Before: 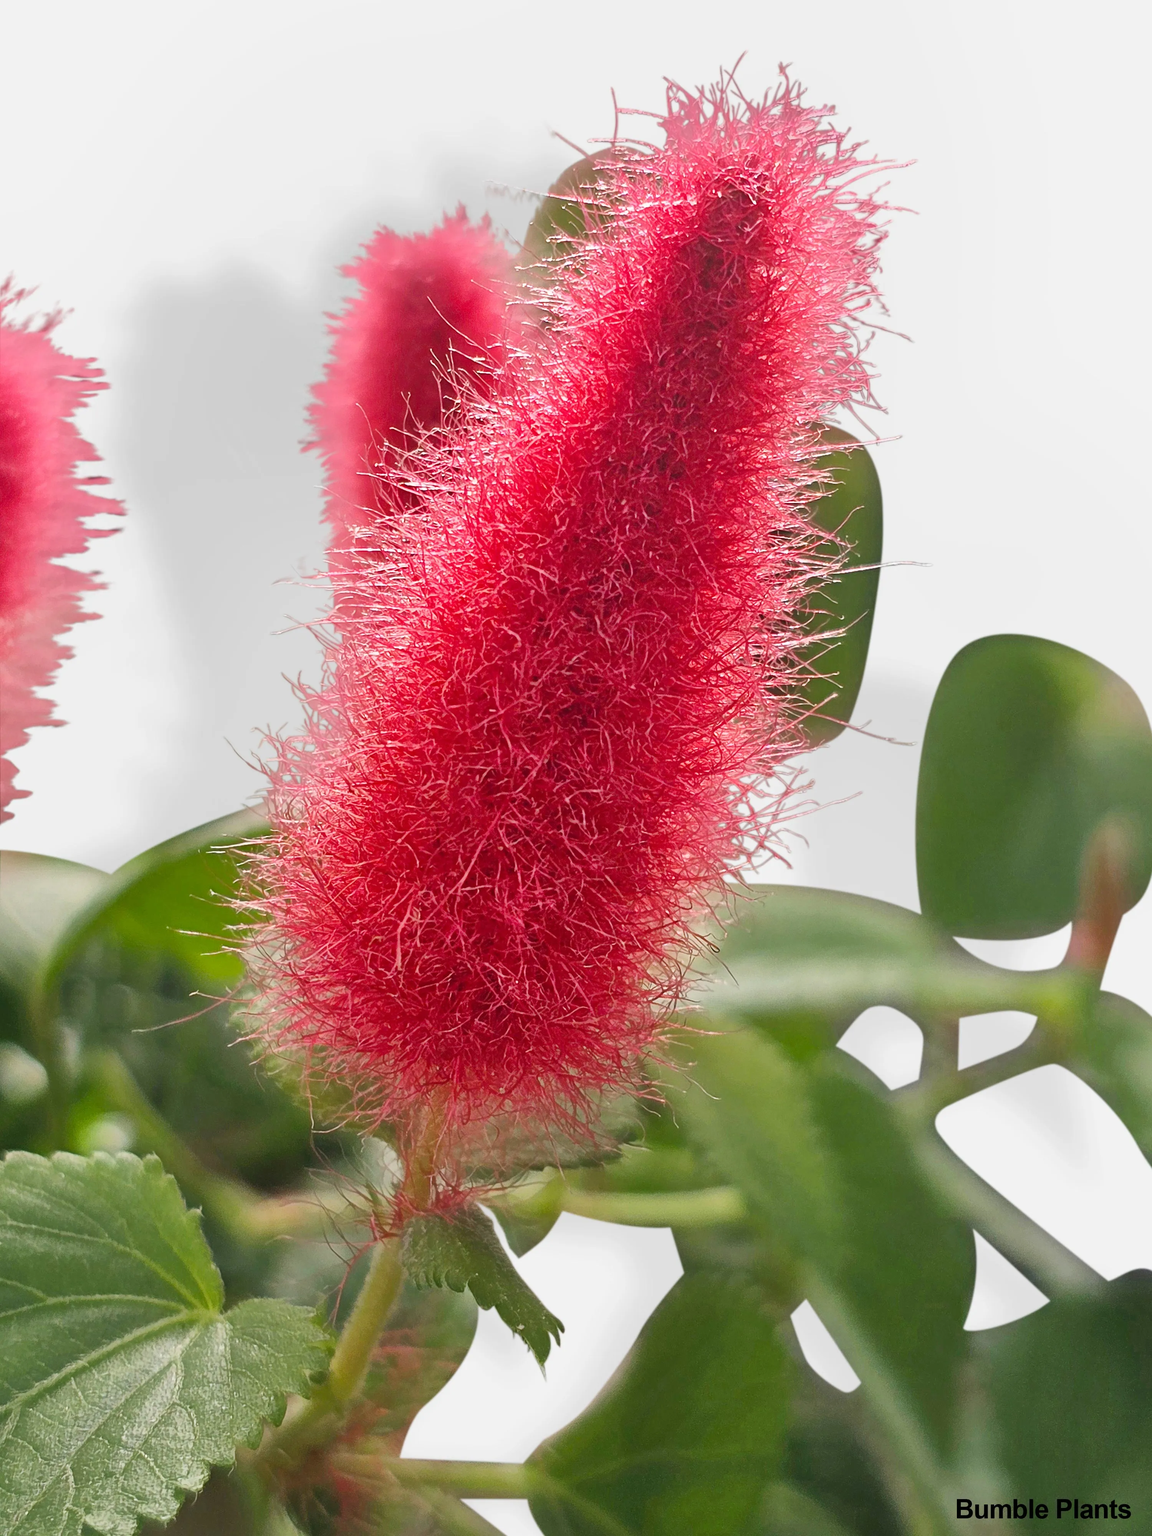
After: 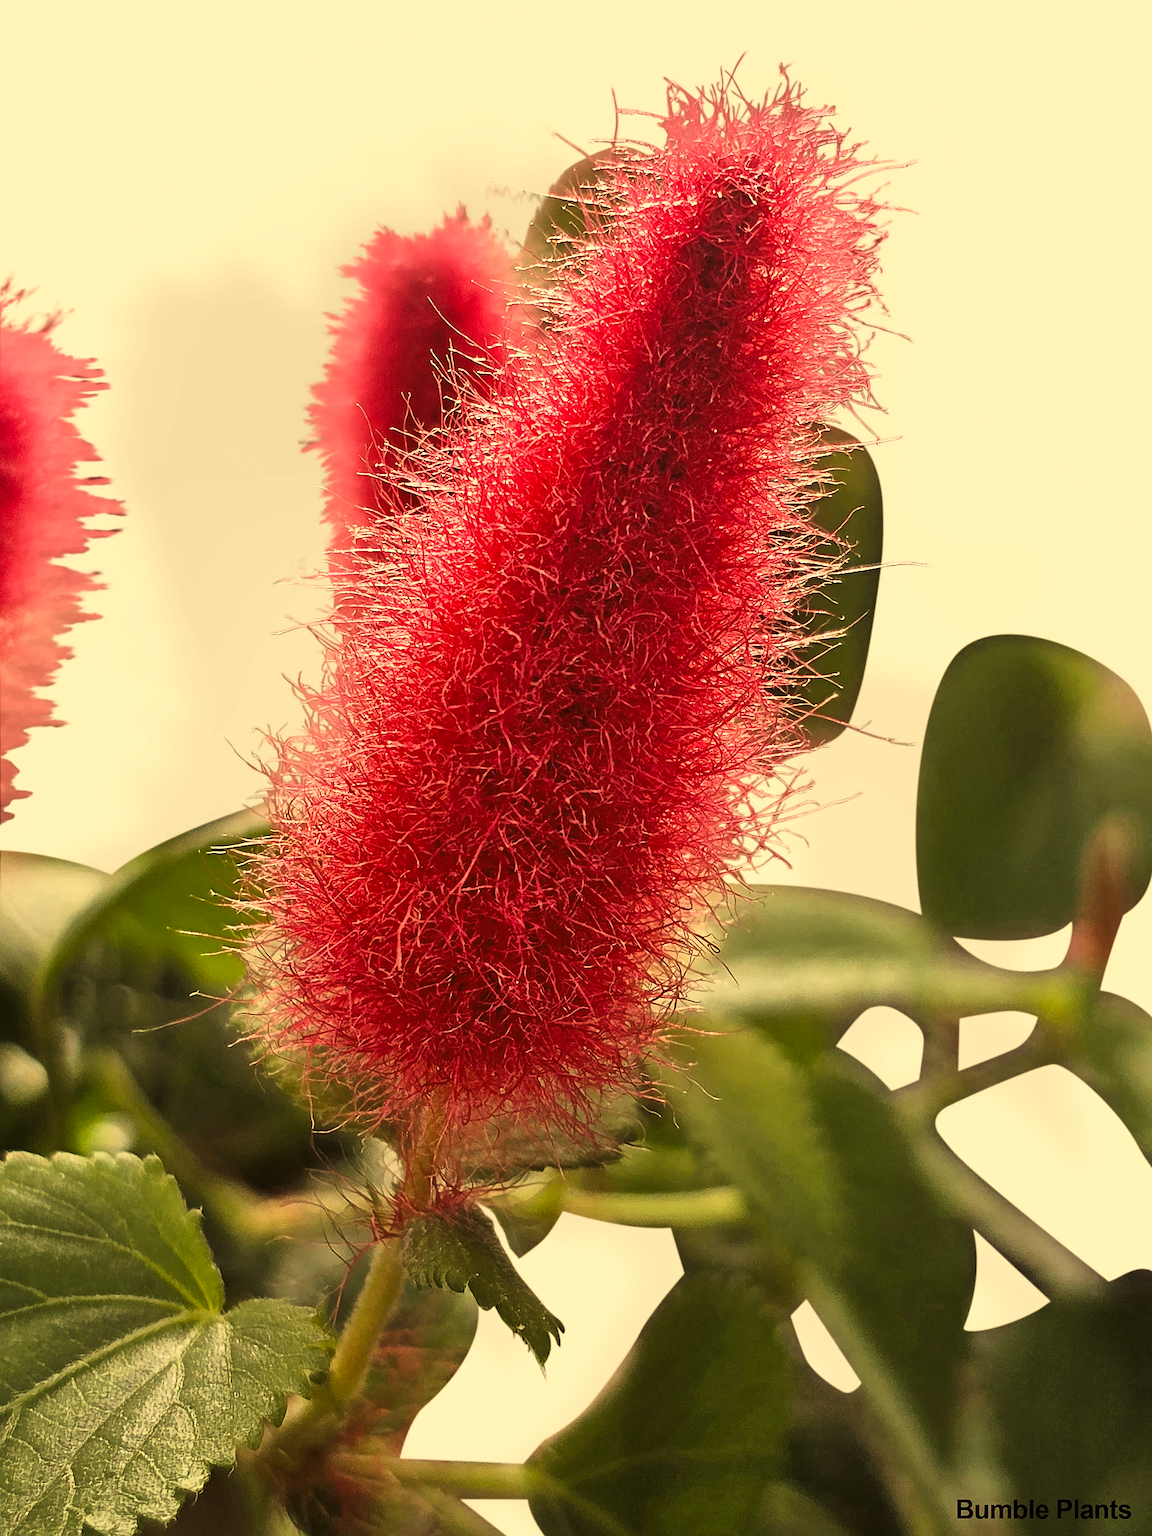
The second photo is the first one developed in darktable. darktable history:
rgb levels: mode RGB, independent channels, levels [[0, 0.5, 1], [0, 0.521, 1], [0, 0.536, 1]]
sharpen: on, module defaults
tone curve: curves: ch0 [(0, 0) (0.042, 0.01) (0.223, 0.123) (0.59, 0.574) (0.802, 0.868) (1, 1)], color space Lab, linked channels, preserve colors none
white balance: red 1.08, blue 0.791
